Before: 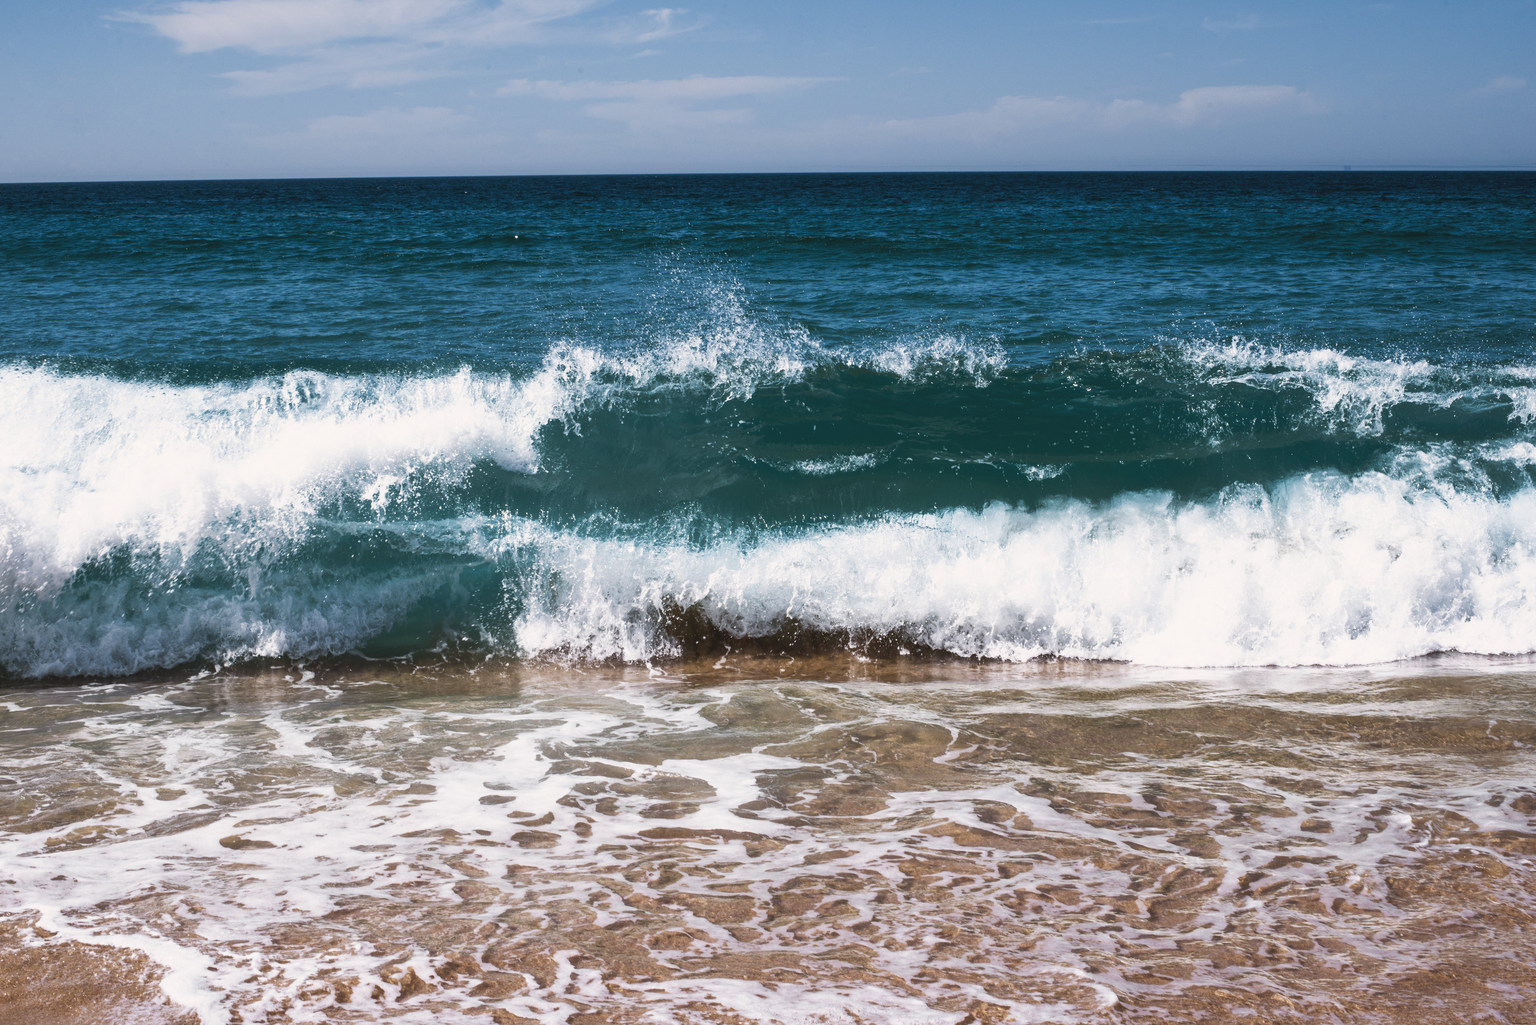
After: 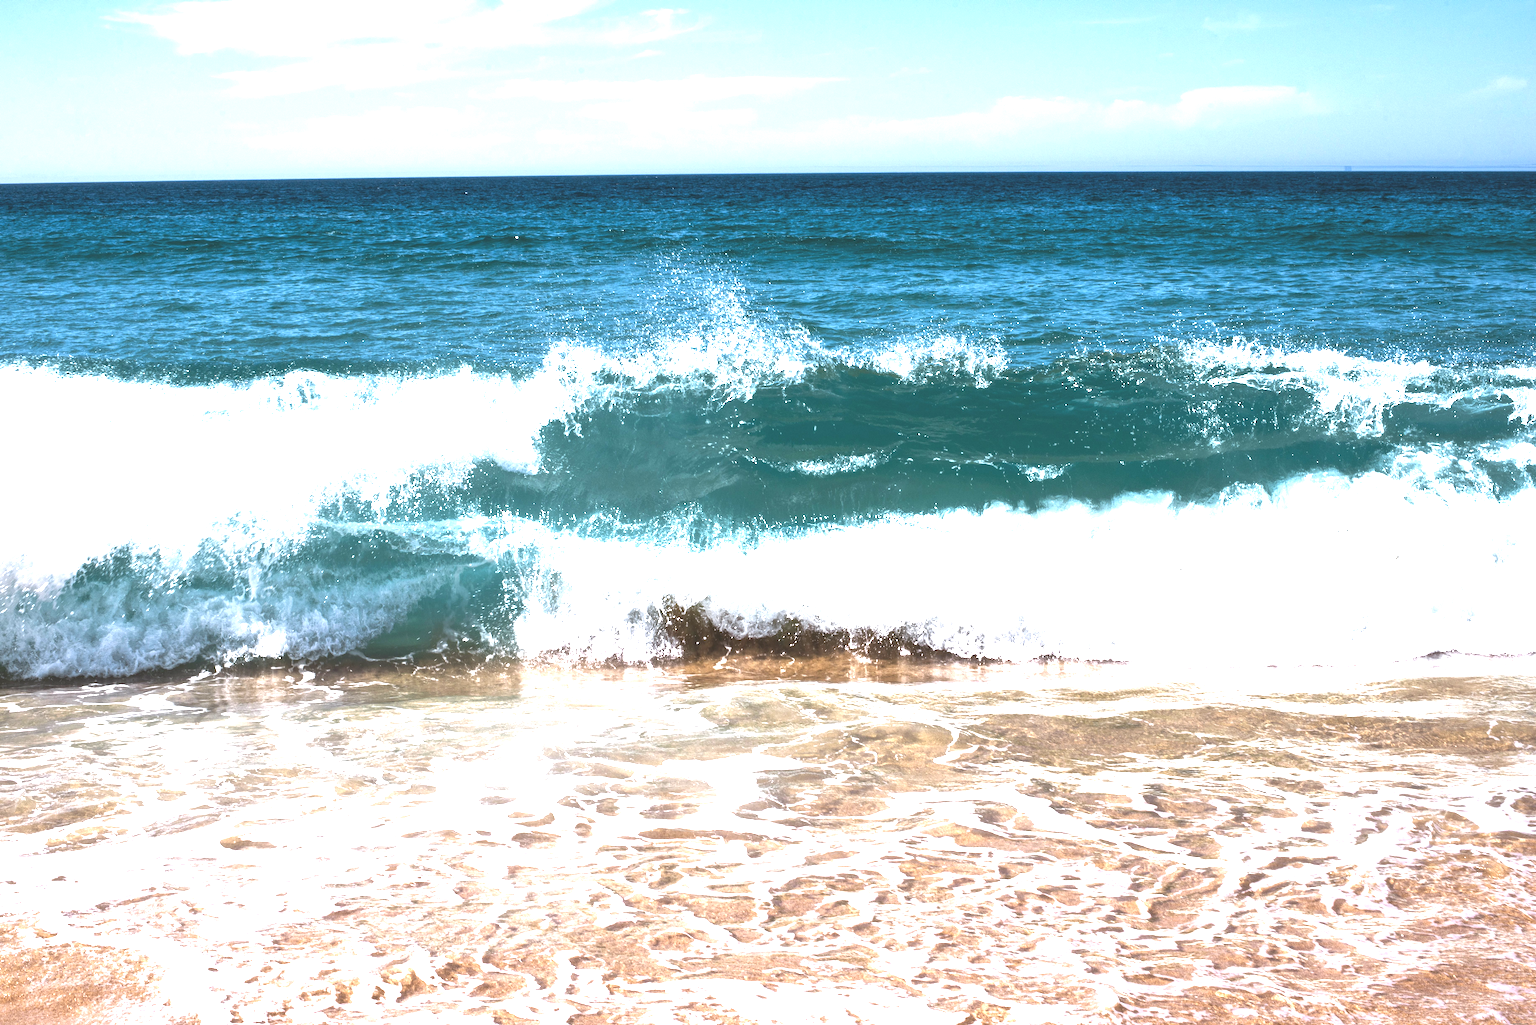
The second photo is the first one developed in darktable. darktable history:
exposure: black level correction 0, exposure 1.675 EV, compensate exposure bias true, compensate highlight preservation false
